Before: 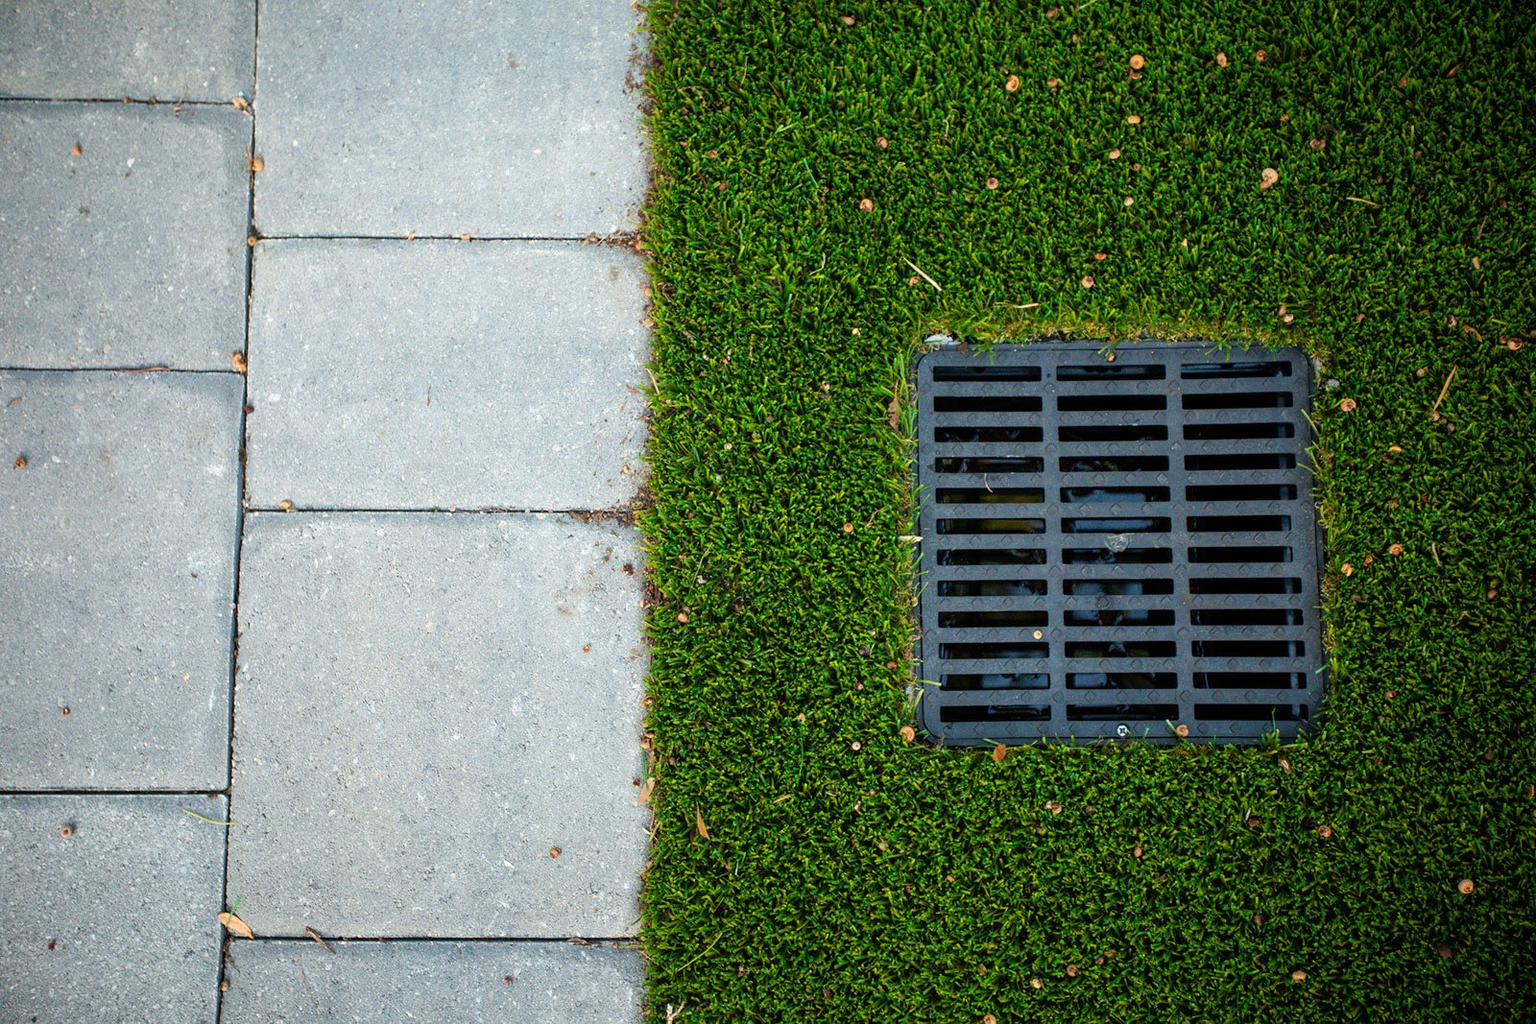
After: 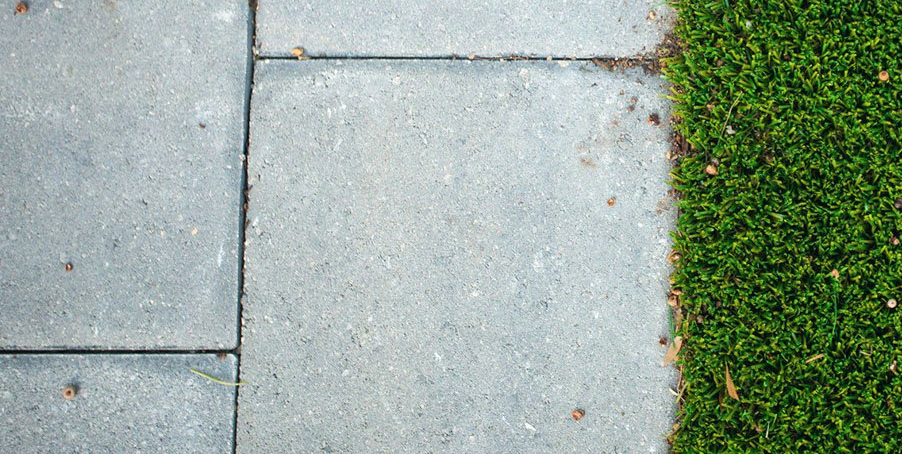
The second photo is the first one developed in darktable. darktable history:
color correction: saturation 0.98
crop: top 44.483%, right 43.593%, bottom 12.892%
color balance: mode lift, gamma, gain (sRGB), lift [1, 1, 1.022, 1.026]
